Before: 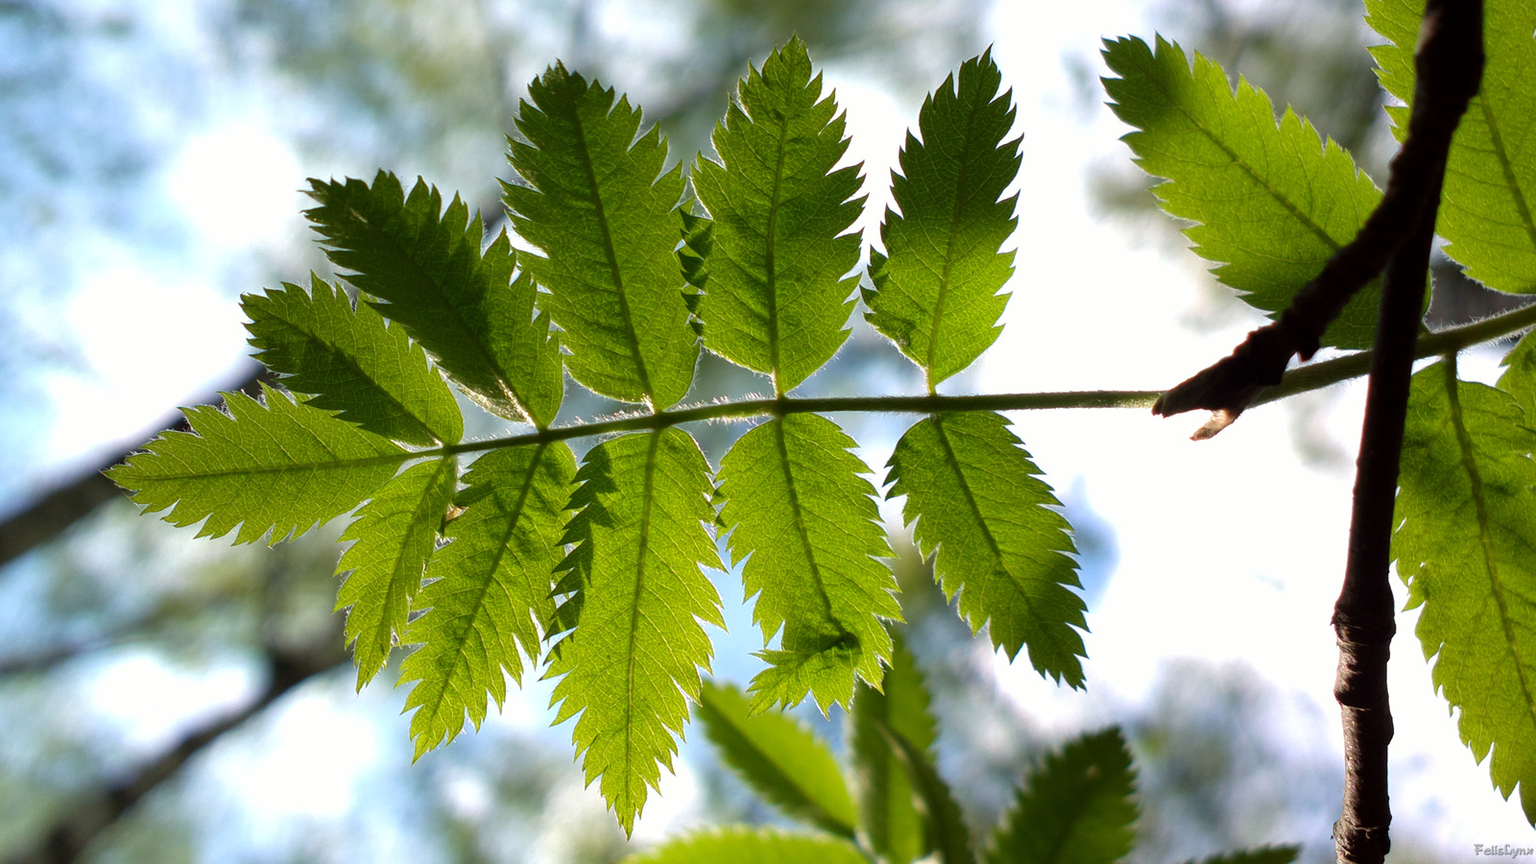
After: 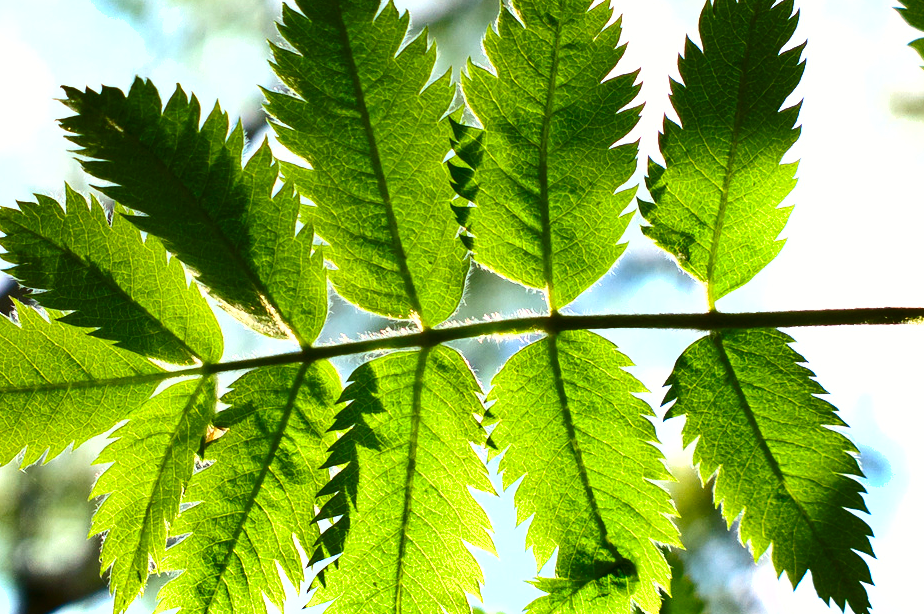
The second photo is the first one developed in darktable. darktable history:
crop: left 16.202%, top 11.208%, right 26.045%, bottom 20.557%
exposure: exposure 1.15 EV, compensate highlight preservation false
shadows and highlights: low approximation 0.01, soften with gaussian
contrast brightness saturation: contrast 0.21, brightness -0.11, saturation 0.21
